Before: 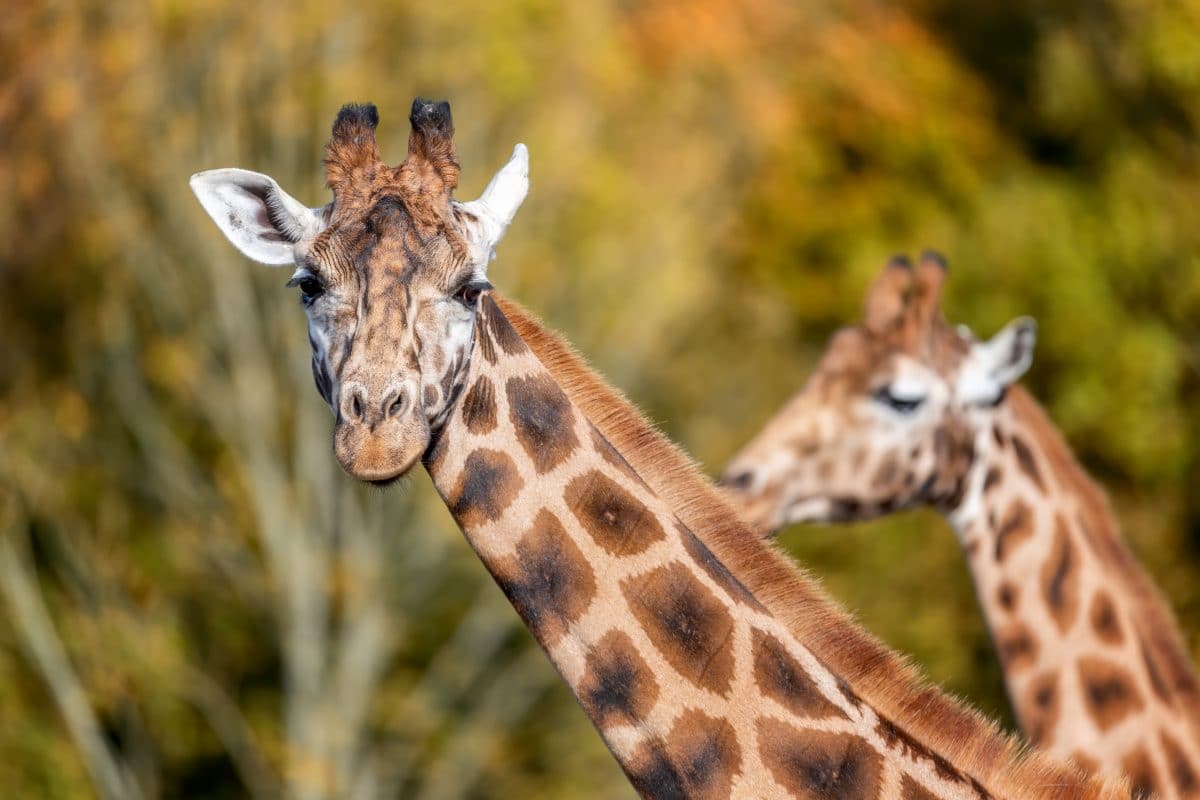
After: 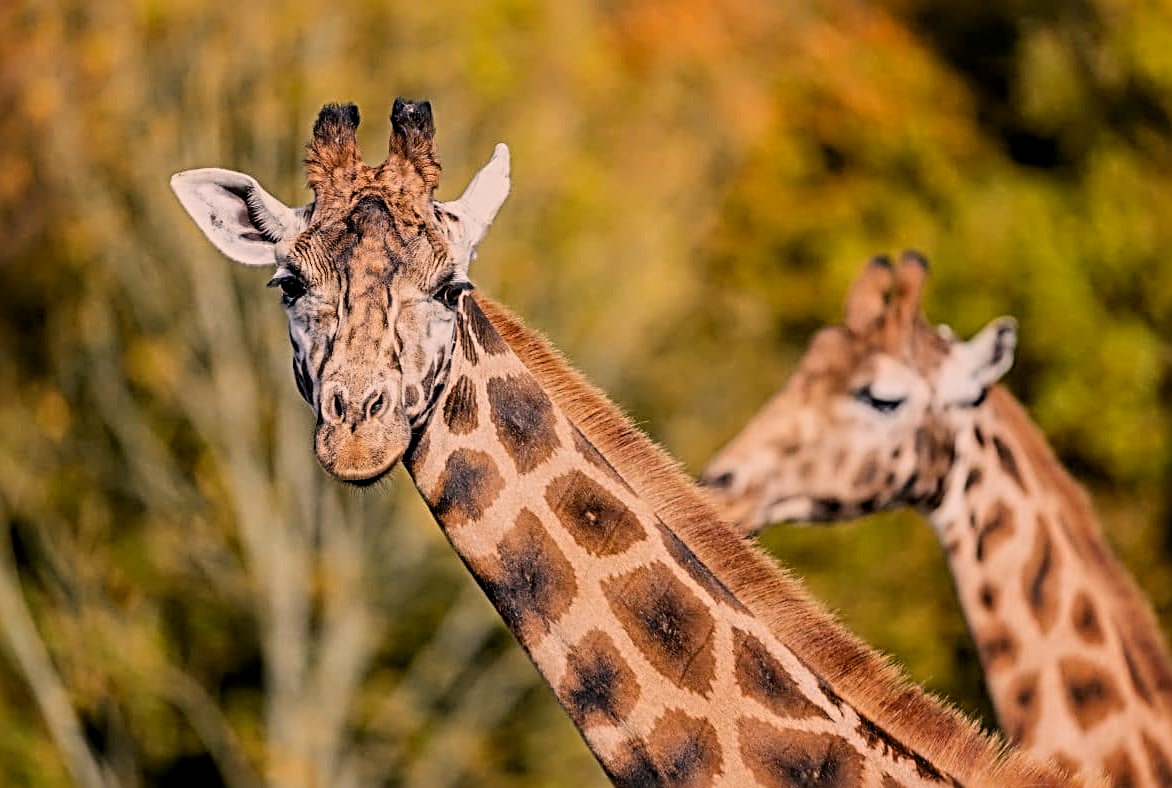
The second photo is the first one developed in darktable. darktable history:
color correction: highlights a* 11.84, highlights b* 11.62
shadows and highlights: shadows 4.76, soften with gaussian
crop and rotate: left 1.655%, right 0.613%, bottom 1.473%
filmic rgb: black relative exposure -7.65 EV, white relative exposure 4.56 EV, hardness 3.61, color science v6 (2022)
local contrast: mode bilateral grid, contrast 20, coarseness 49, detail 119%, midtone range 0.2
sharpen: radius 3.643, amount 0.924
